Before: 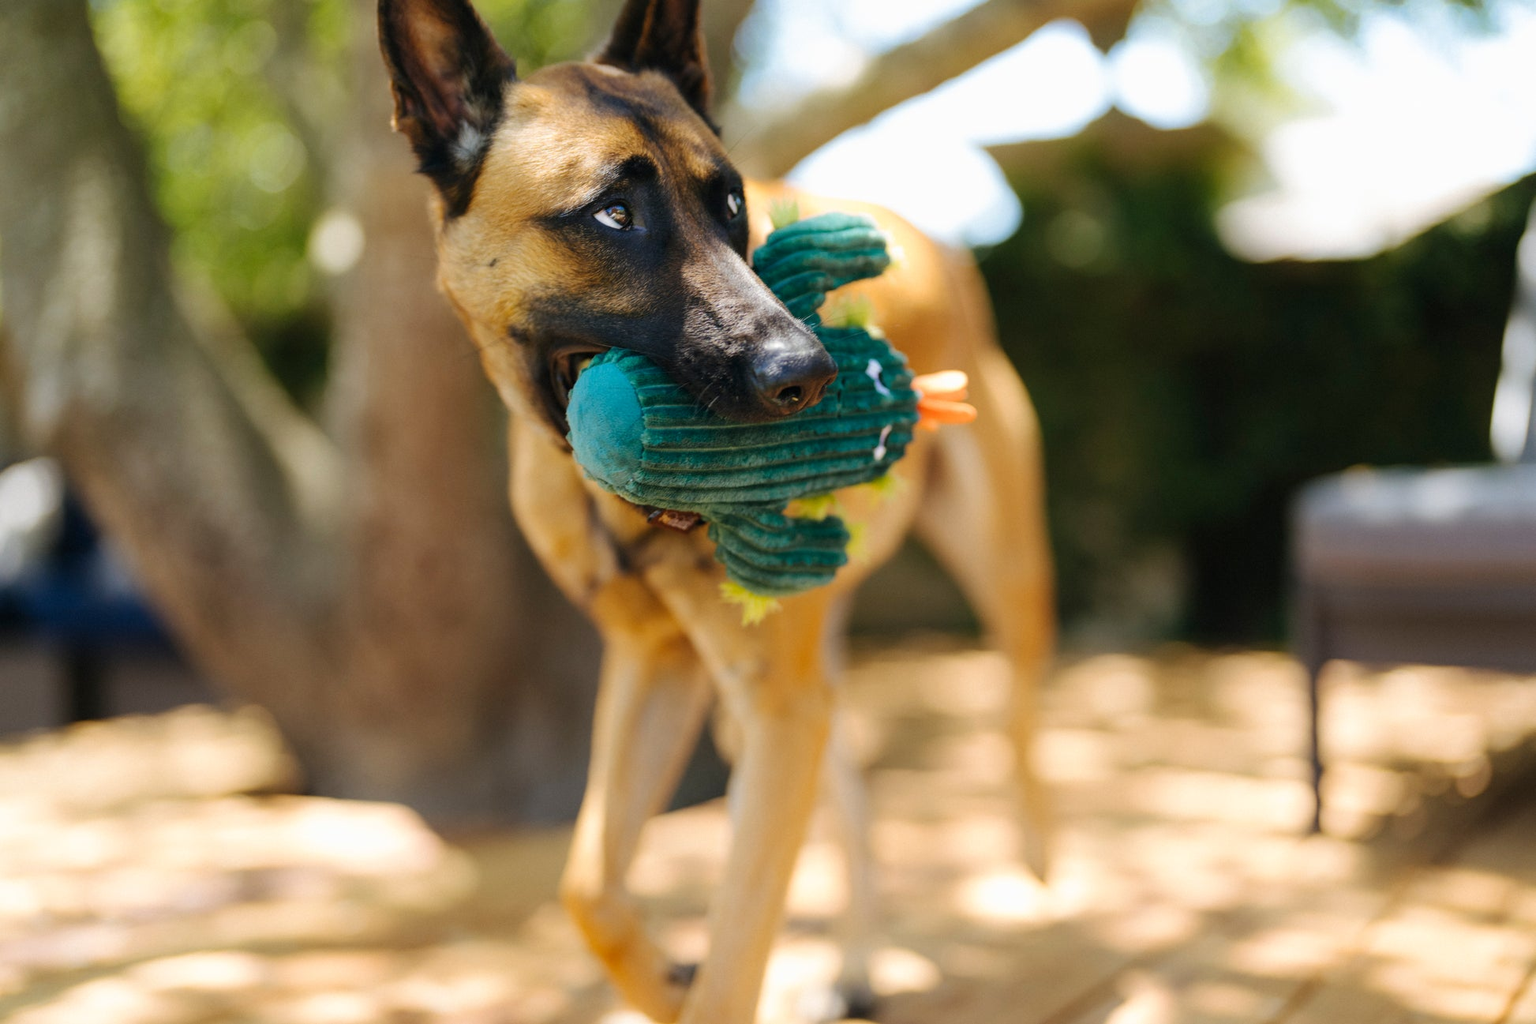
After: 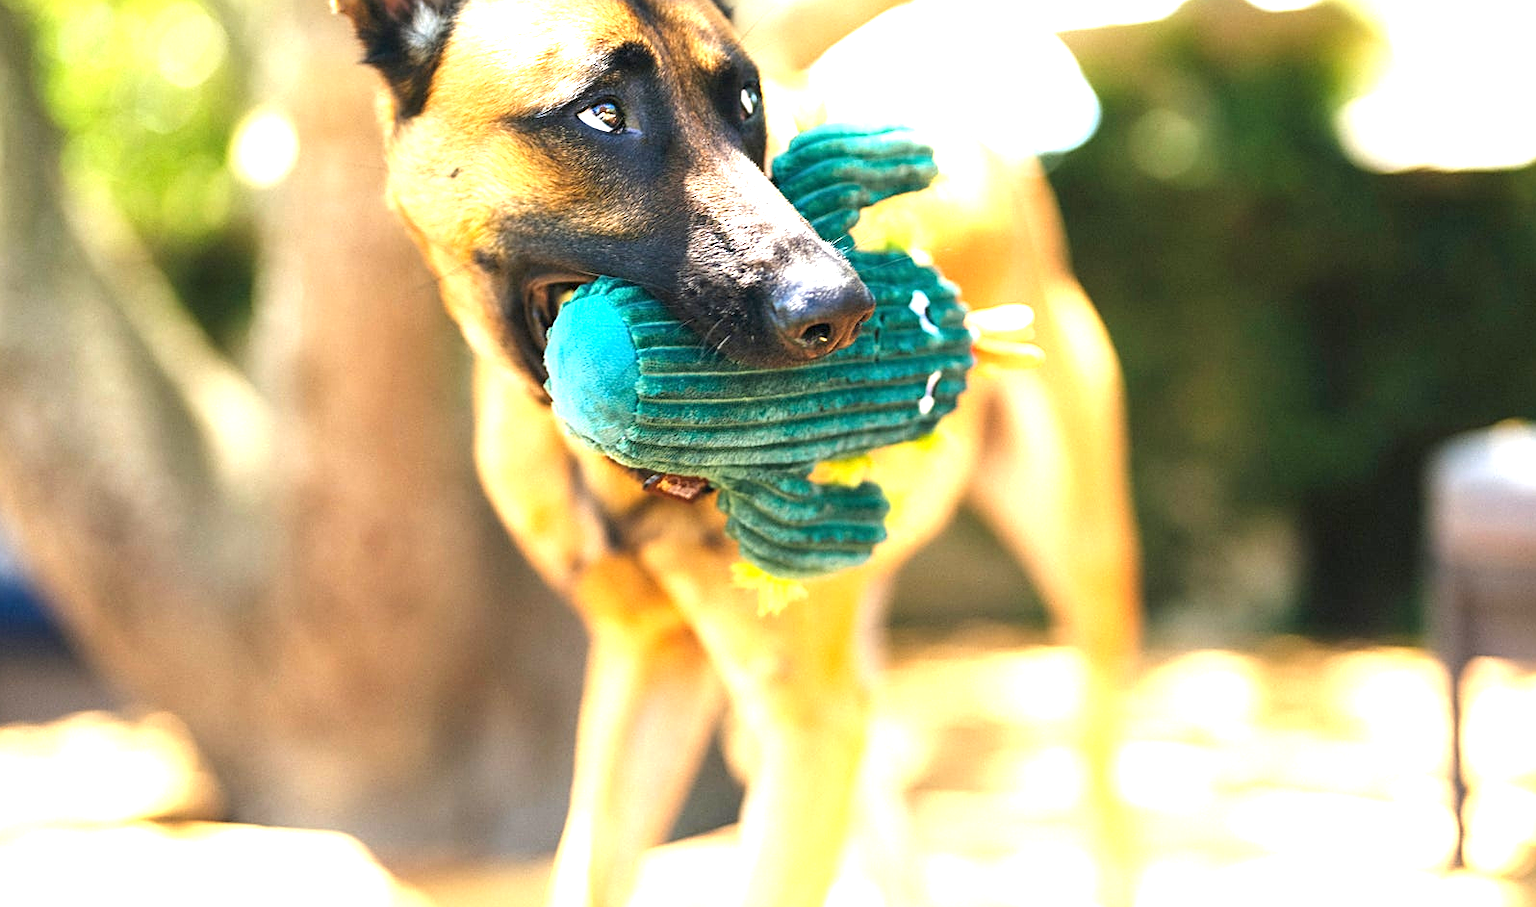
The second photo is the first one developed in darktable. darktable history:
crop: left 7.856%, top 11.836%, right 10.12%, bottom 15.387%
sharpen: on, module defaults
exposure: black level correction 0, exposure 1.75 EV, compensate exposure bias true, compensate highlight preservation false
